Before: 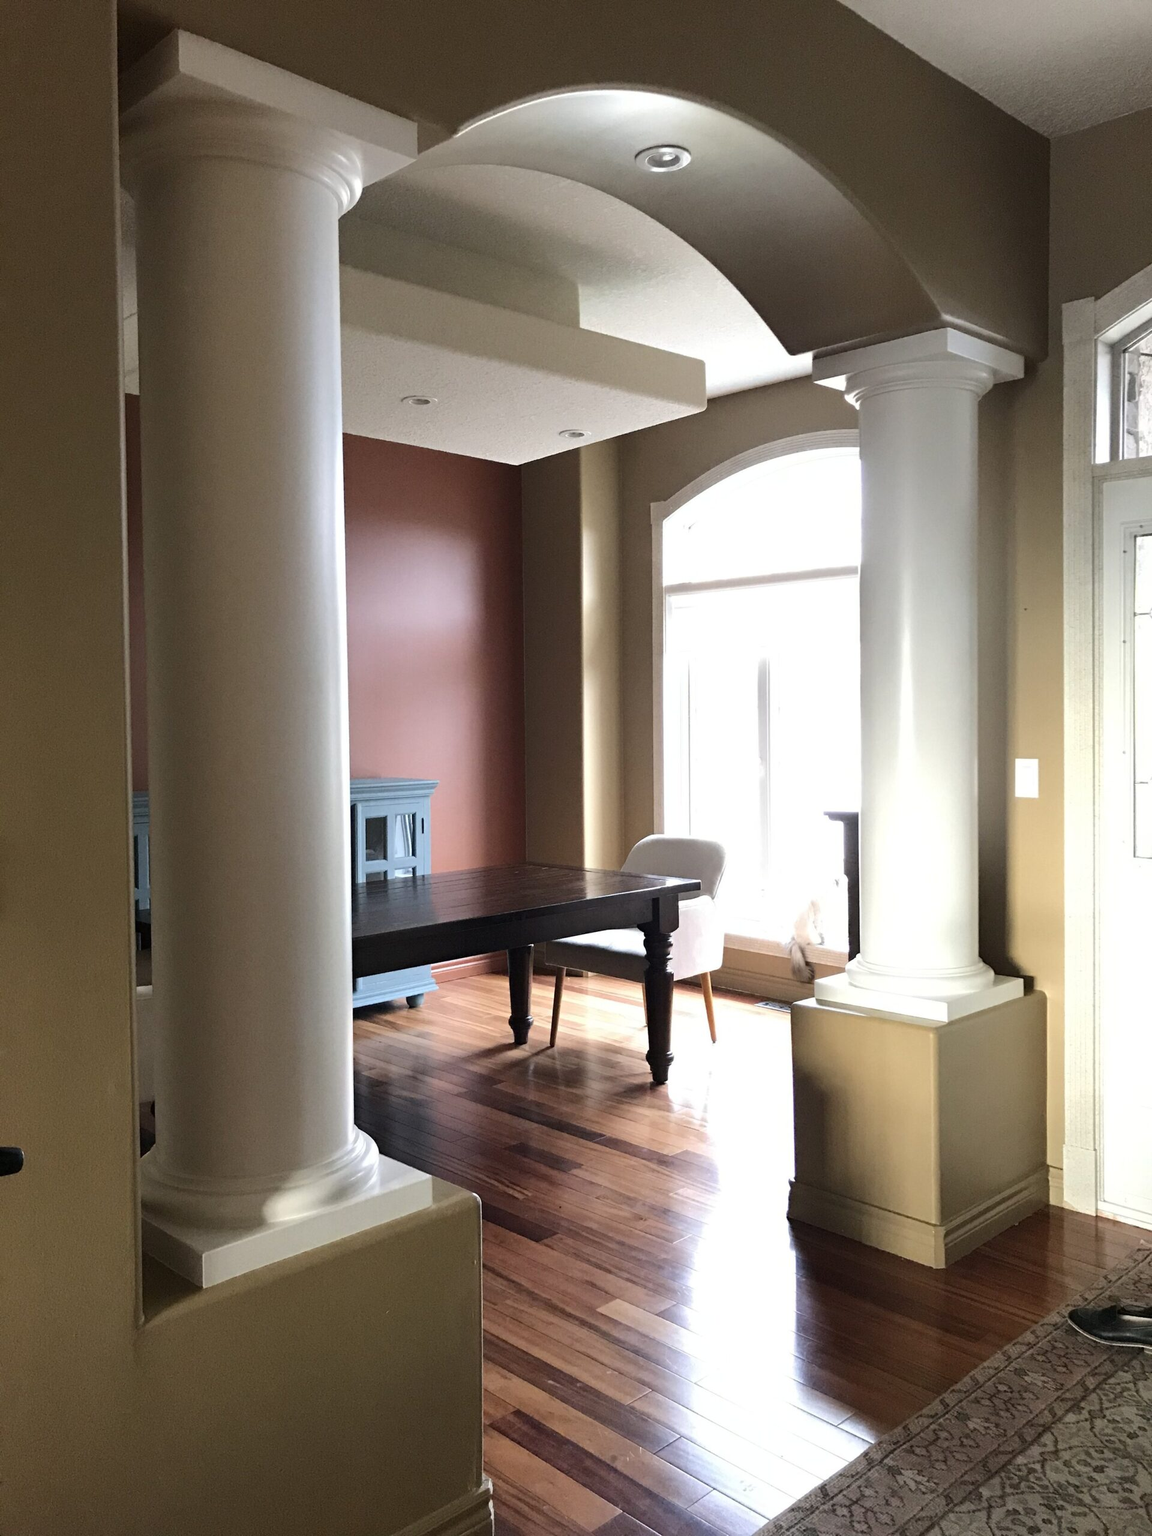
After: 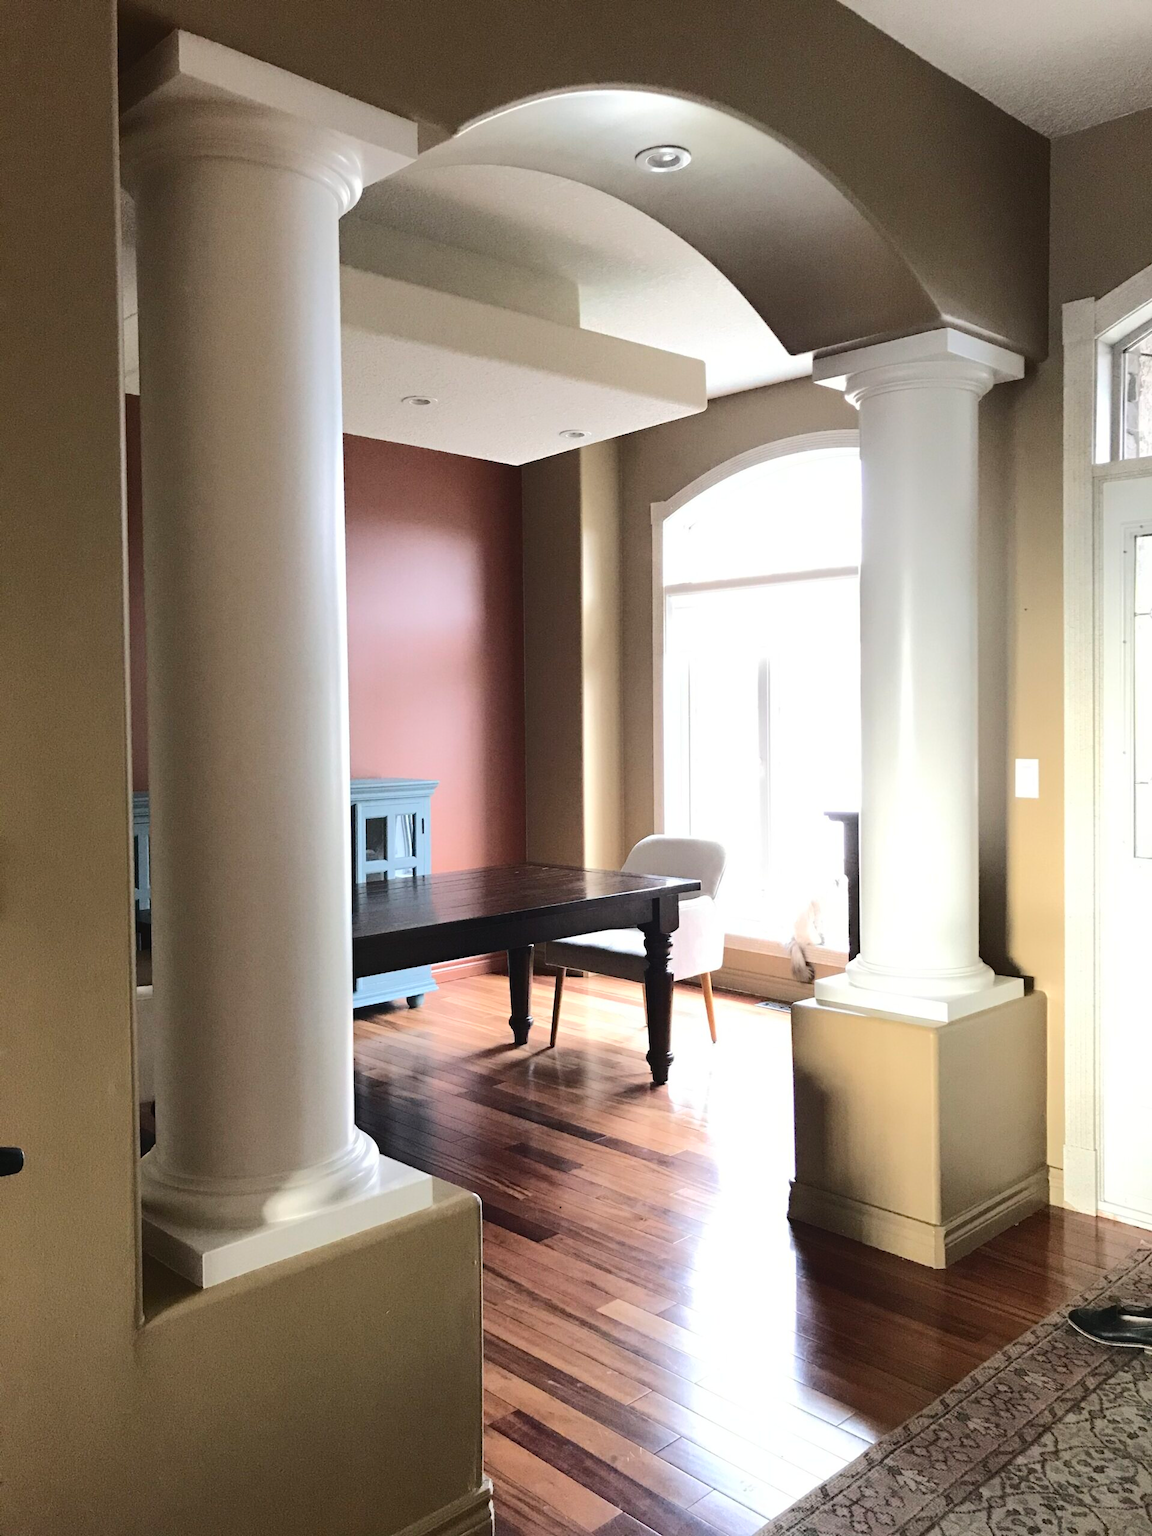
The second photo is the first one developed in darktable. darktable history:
tone curve: curves: ch0 [(0, 0) (0.003, 0.039) (0.011, 0.041) (0.025, 0.048) (0.044, 0.065) (0.069, 0.084) (0.1, 0.104) (0.136, 0.137) (0.177, 0.19) (0.224, 0.245) (0.277, 0.32) (0.335, 0.409) (0.399, 0.496) (0.468, 0.58) (0.543, 0.656) (0.623, 0.733) (0.709, 0.796) (0.801, 0.852) (0.898, 0.93) (1, 1)], color space Lab, independent channels, preserve colors none
